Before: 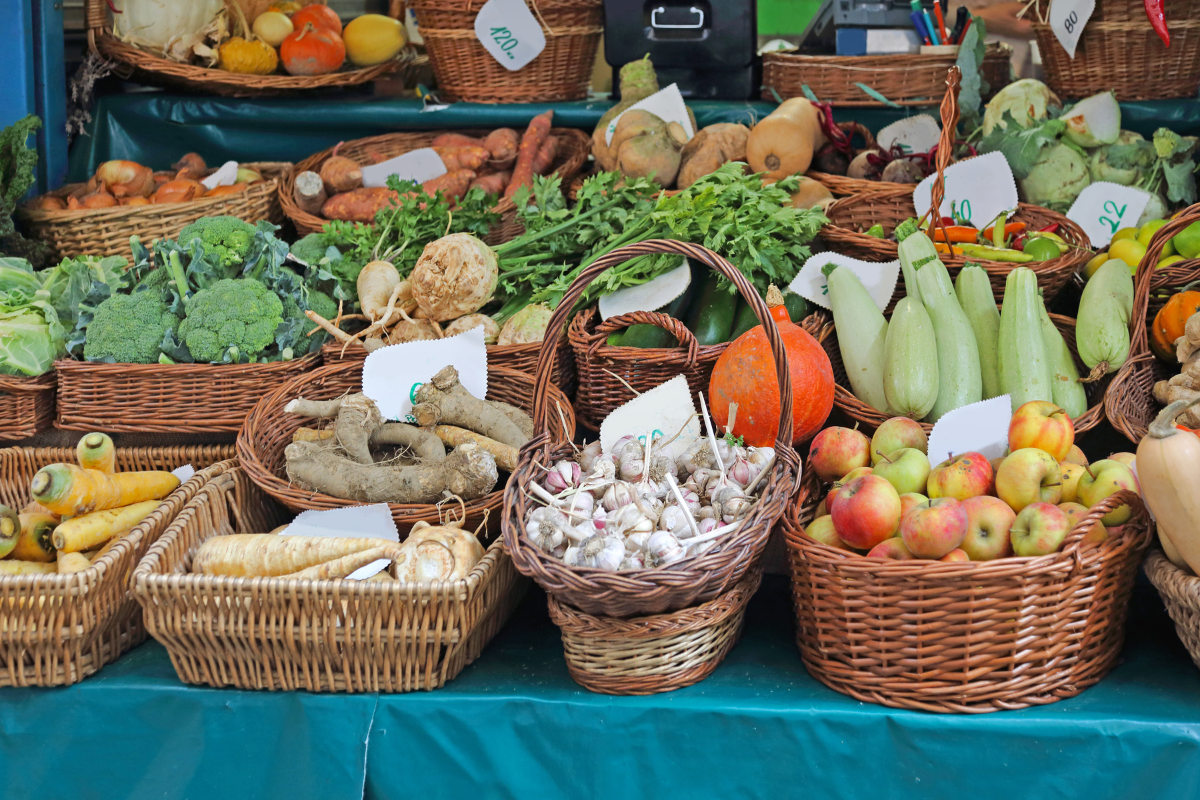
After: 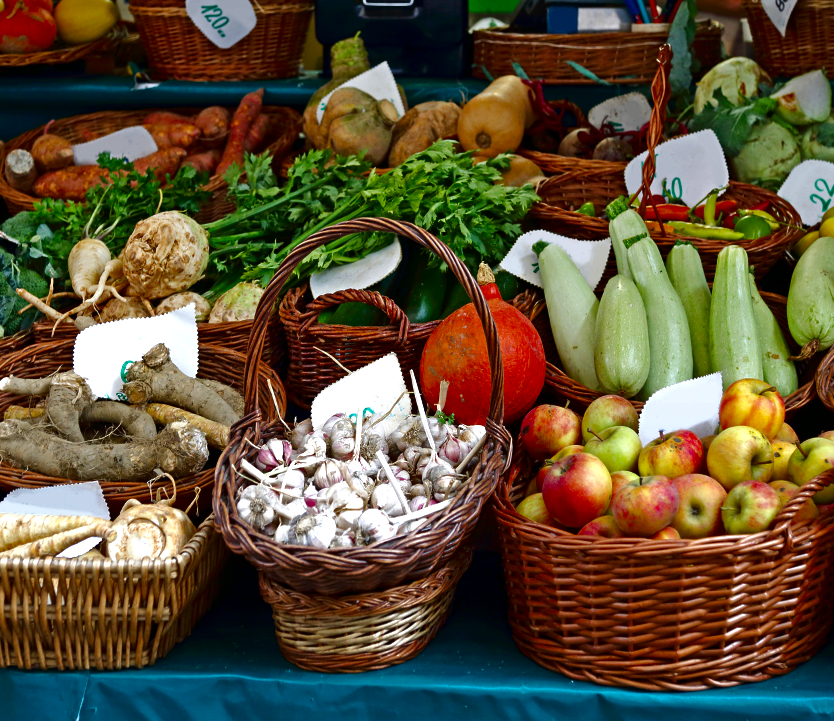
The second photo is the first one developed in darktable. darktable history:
contrast brightness saturation: brightness -0.506
crop and rotate: left 24.145%, top 2.898%, right 6.321%, bottom 6.883%
color balance rgb: perceptual saturation grading › global saturation 10.309%, perceptual brilliance grading › global brilliance 11.272%, global vibrance 14.653%
